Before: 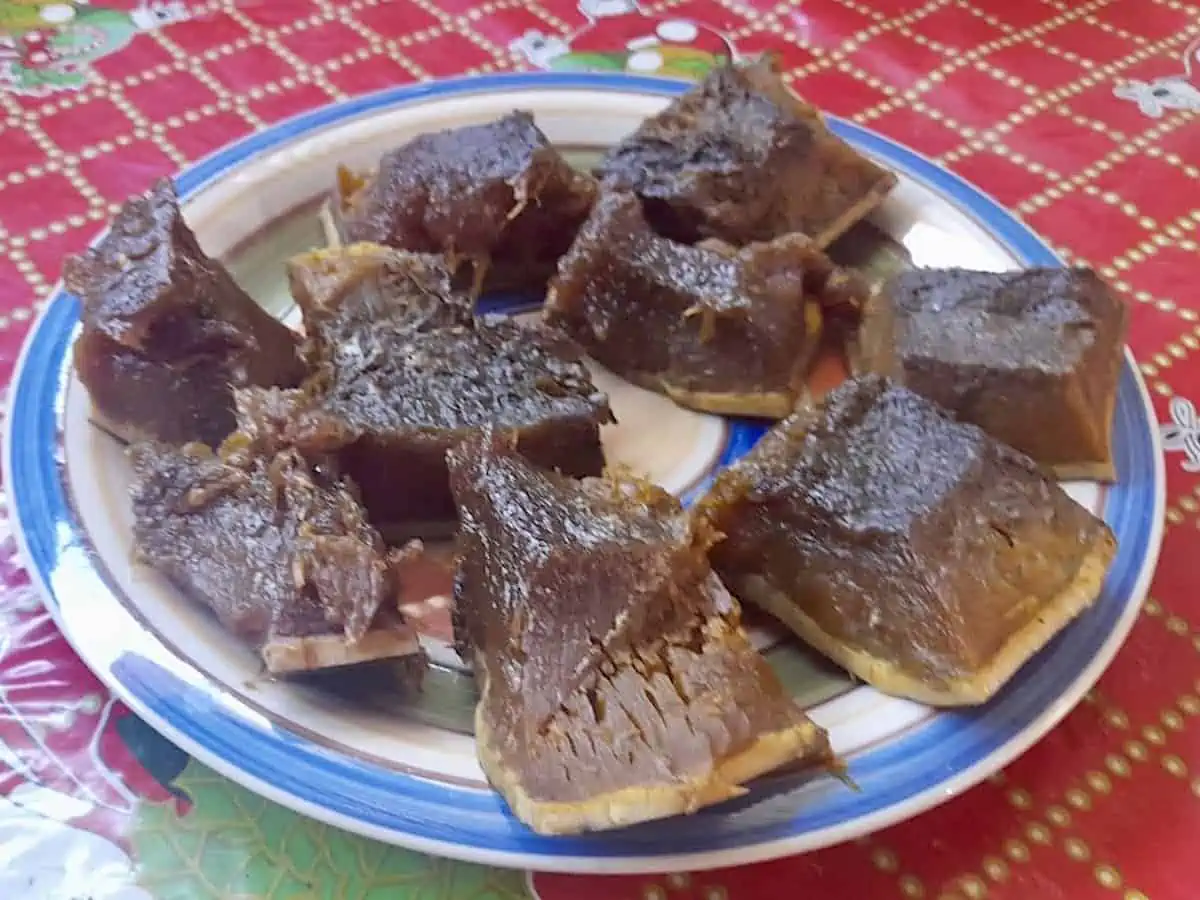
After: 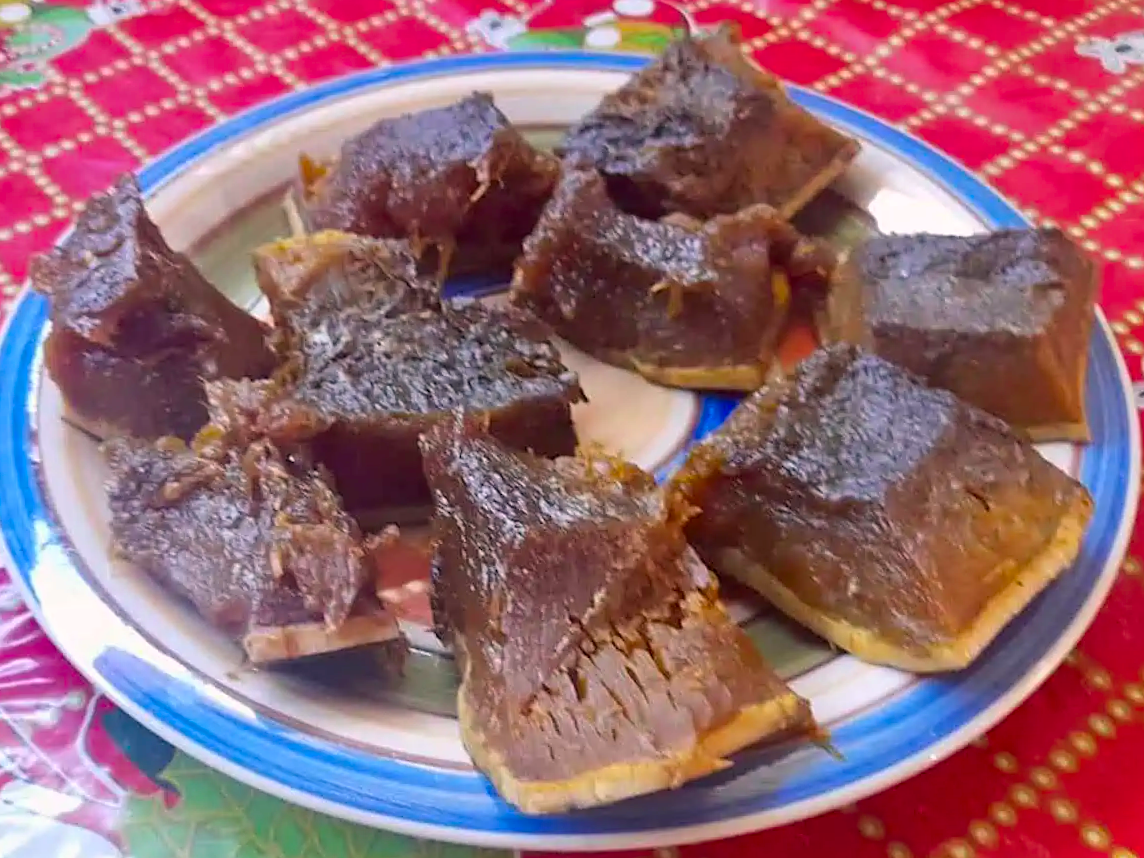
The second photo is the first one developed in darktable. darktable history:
color correction: highlights a* 3.22, highlights b* 1.93, saturation 1.19
rotate and perspective: rotation -2.12°, lens shift (vertical) 0.009, lens shift (horizontal) -0.008, automatic cropping original format, crop left 0.036, crop right 0.964, crop top 0.05, crop bottom 0.959
